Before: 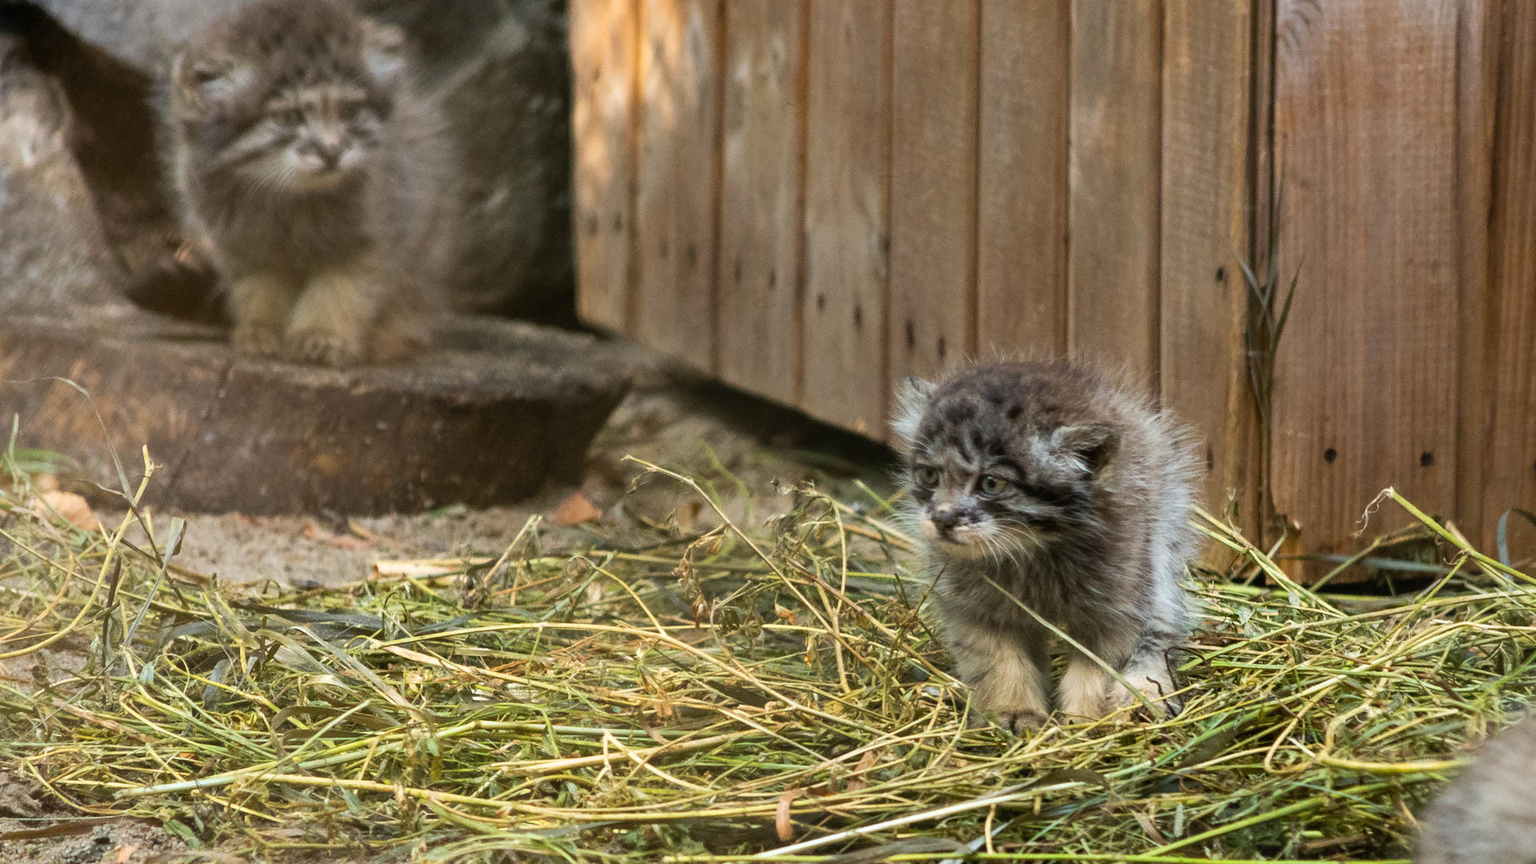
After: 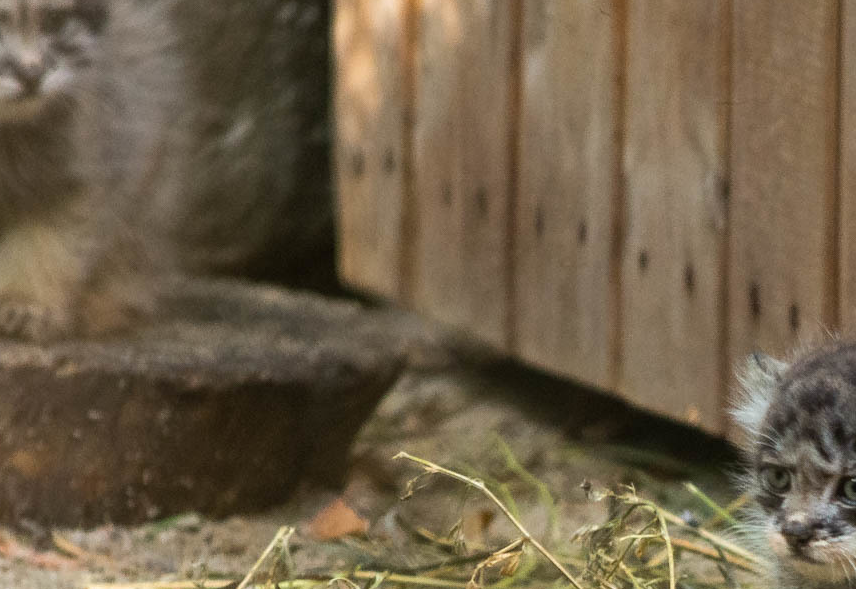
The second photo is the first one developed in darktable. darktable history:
crop: left 19.973%, top 10.895%, right 35.393%, bottom 34.532%
